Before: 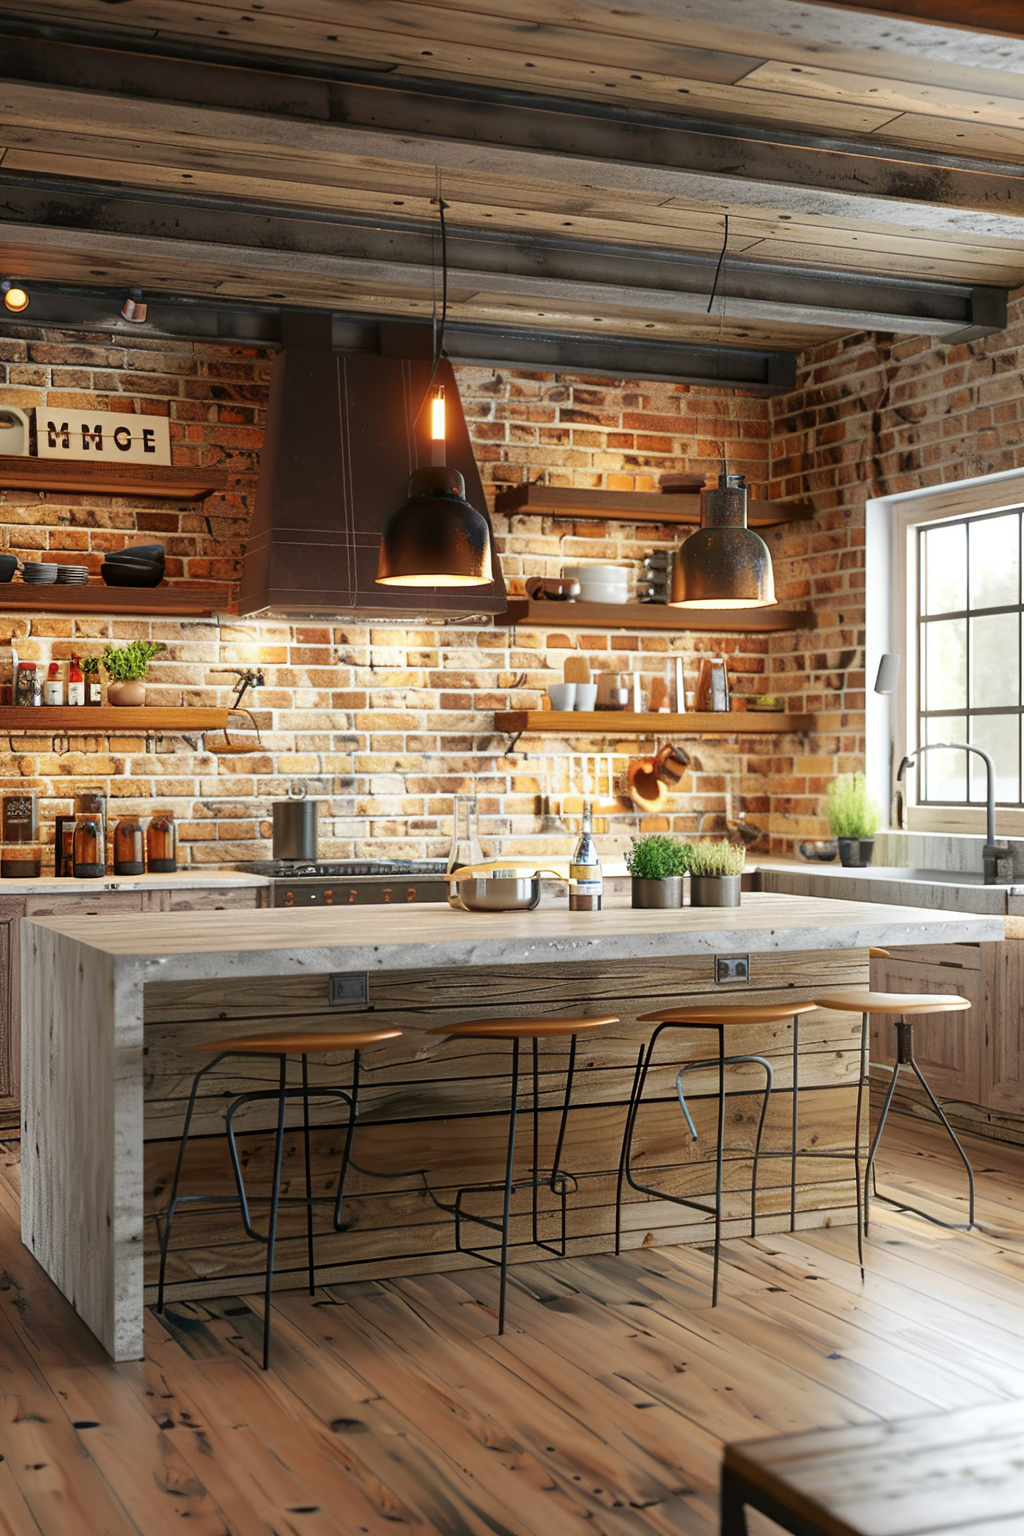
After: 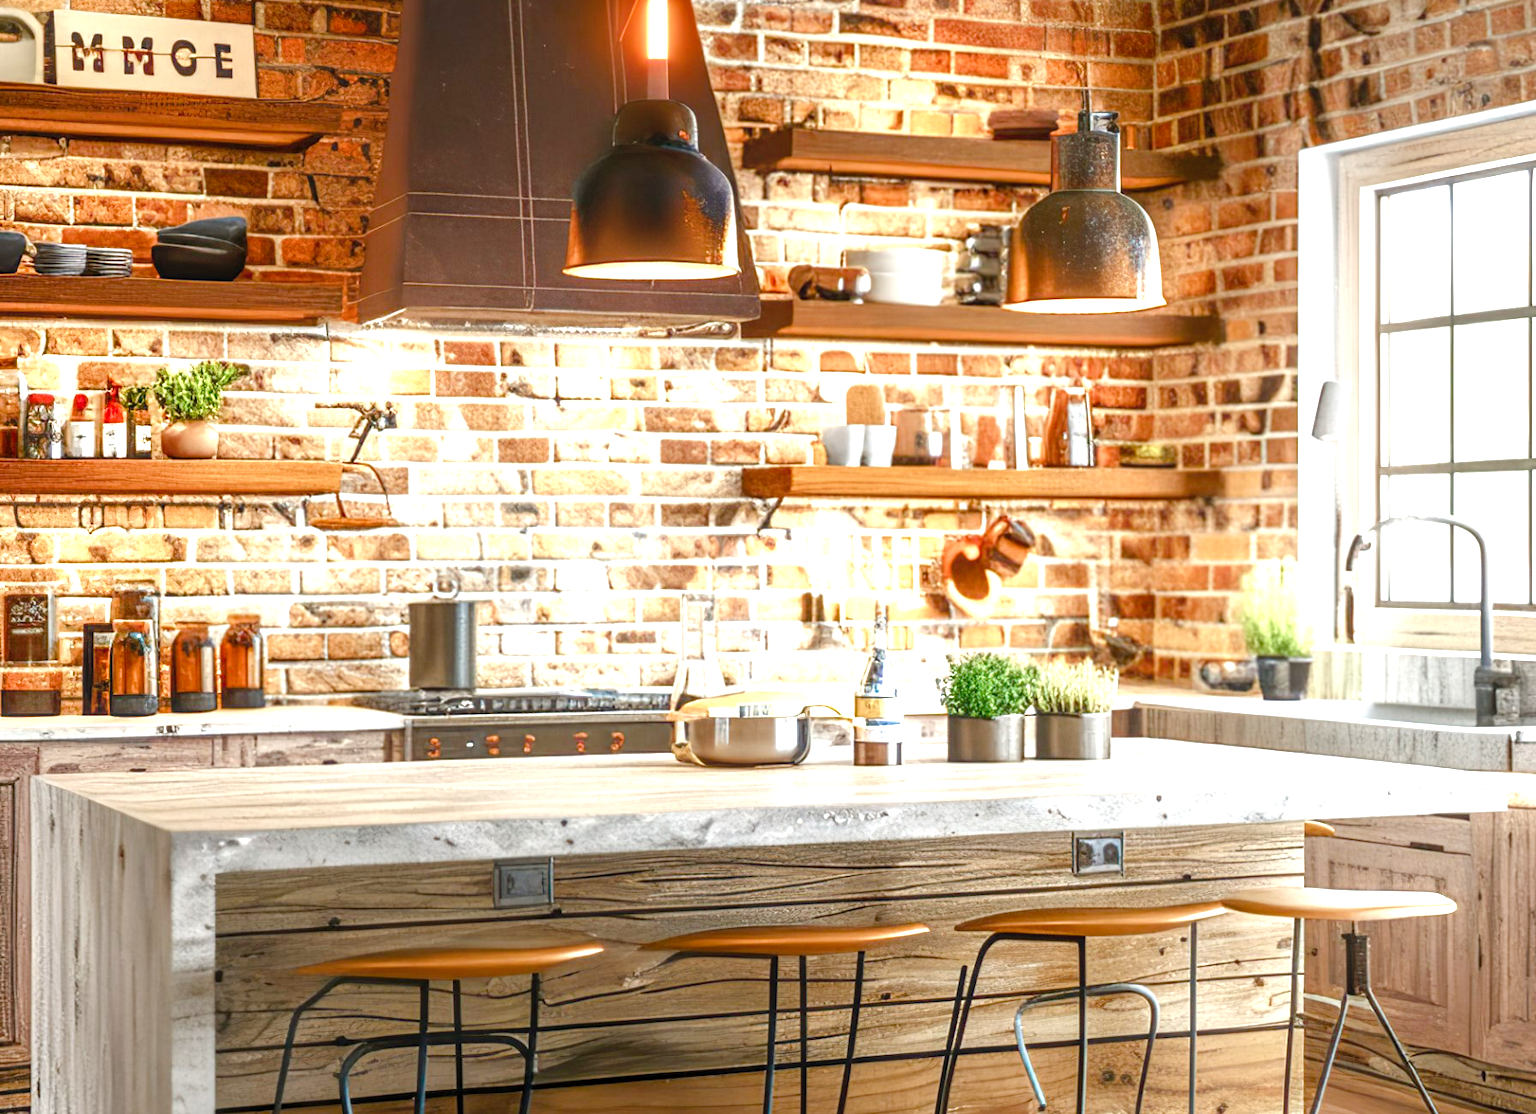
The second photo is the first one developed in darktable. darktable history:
exposure: exposure 0.6 EV, compensate highlight preservation false
crop and rotate: top 26.056%, bottom 25.543%
local contrast: highlights 0%, shadows 0%, detail 133%
levels: mode automatic, black 0.023%, white 99.97%, levels [0.062, 0.494, 0.925]
color balance rgb: perceptual saturation grading › global saturation 20%, perceptual saturation grading › highlights -50%, perceptual saturation grading › shadows 30%, perceptual brilliance grading › global brilliance 10%, perceptual brilliance grading › shadows 15%
